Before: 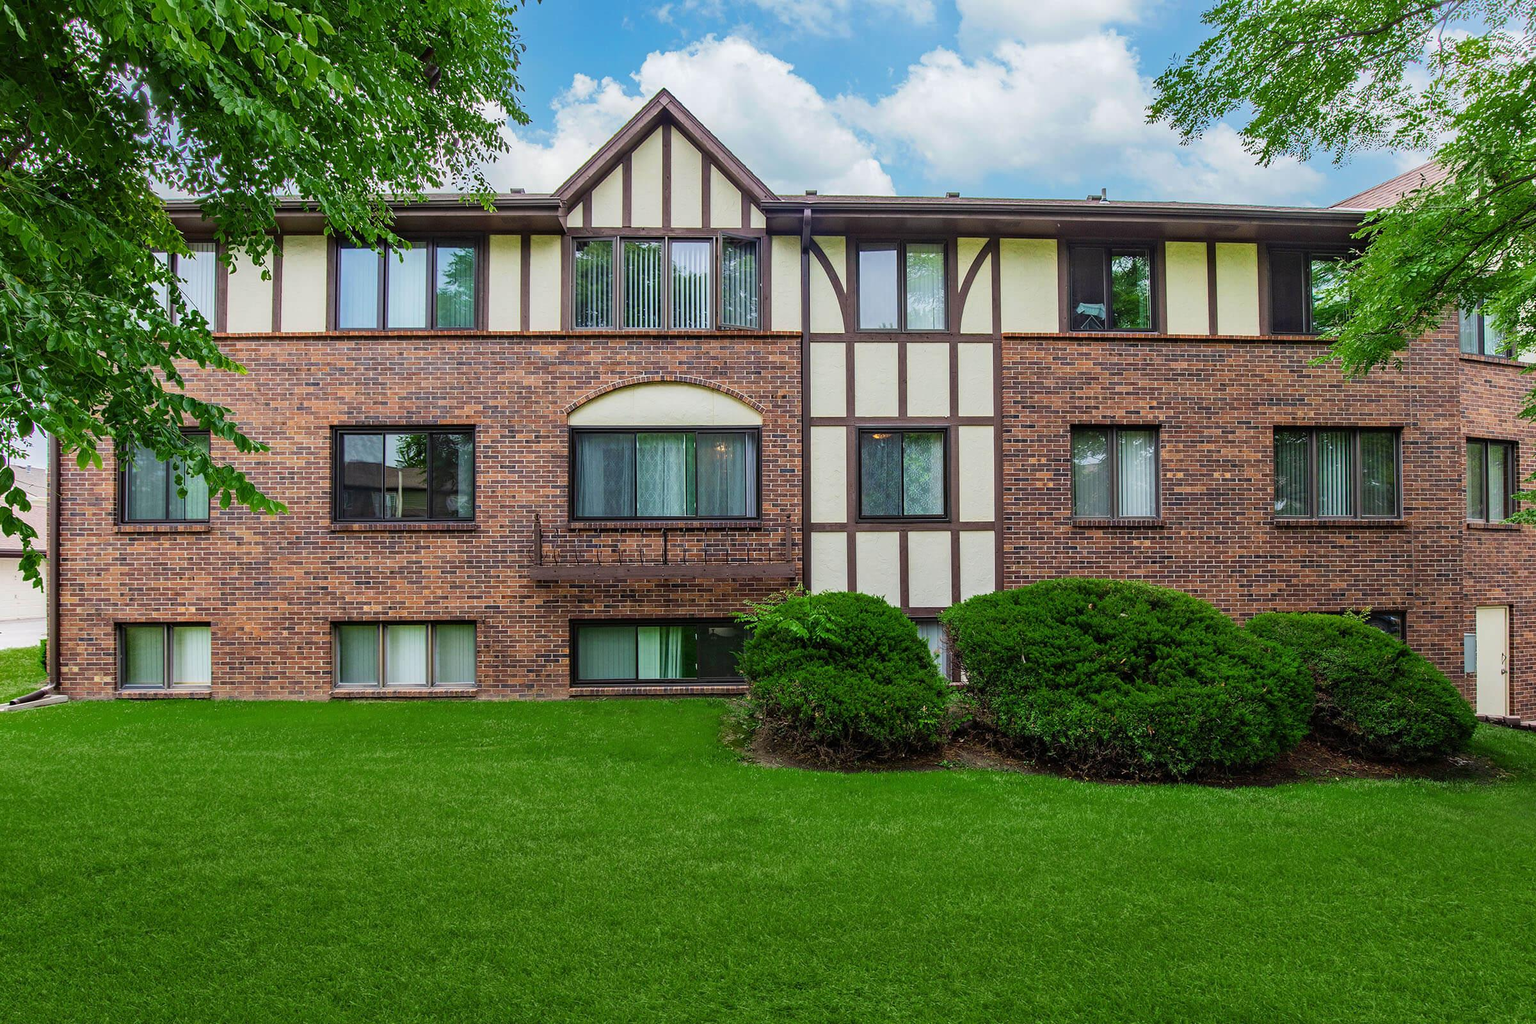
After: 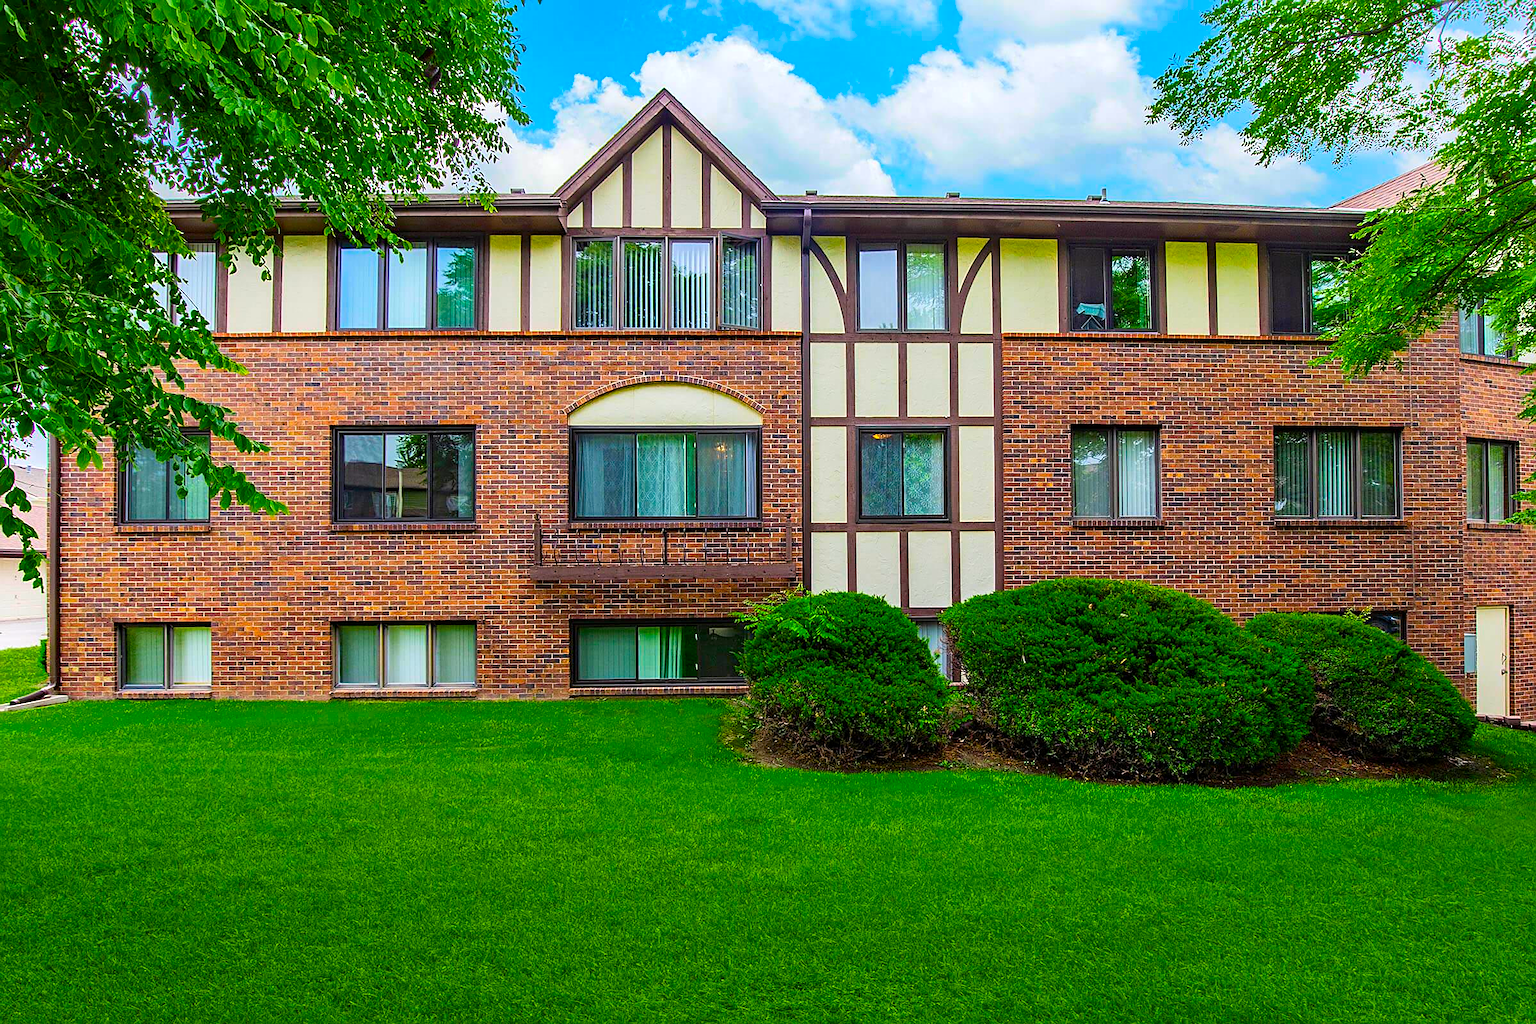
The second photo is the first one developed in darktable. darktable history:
contrast brightness saturation: contrast 0.077, saturation 0.205
sharpen: on, module defaults
exposure: black level correction 0.001, exposure 0.141 EV, compensate highlight preservation false
color balance rgb: linear chroma grading › shadows -9.523%, linear chroma grading › global chroma 19.727%, perceptual saturation grading › global saturation 25.666%, perceptual brilliance grading › global brilliance 2.941%, perceptual brilliance grading › highlights -3.367%, perceptual brilliance grading › shadows 3.584%, global vibrance 9.298%
